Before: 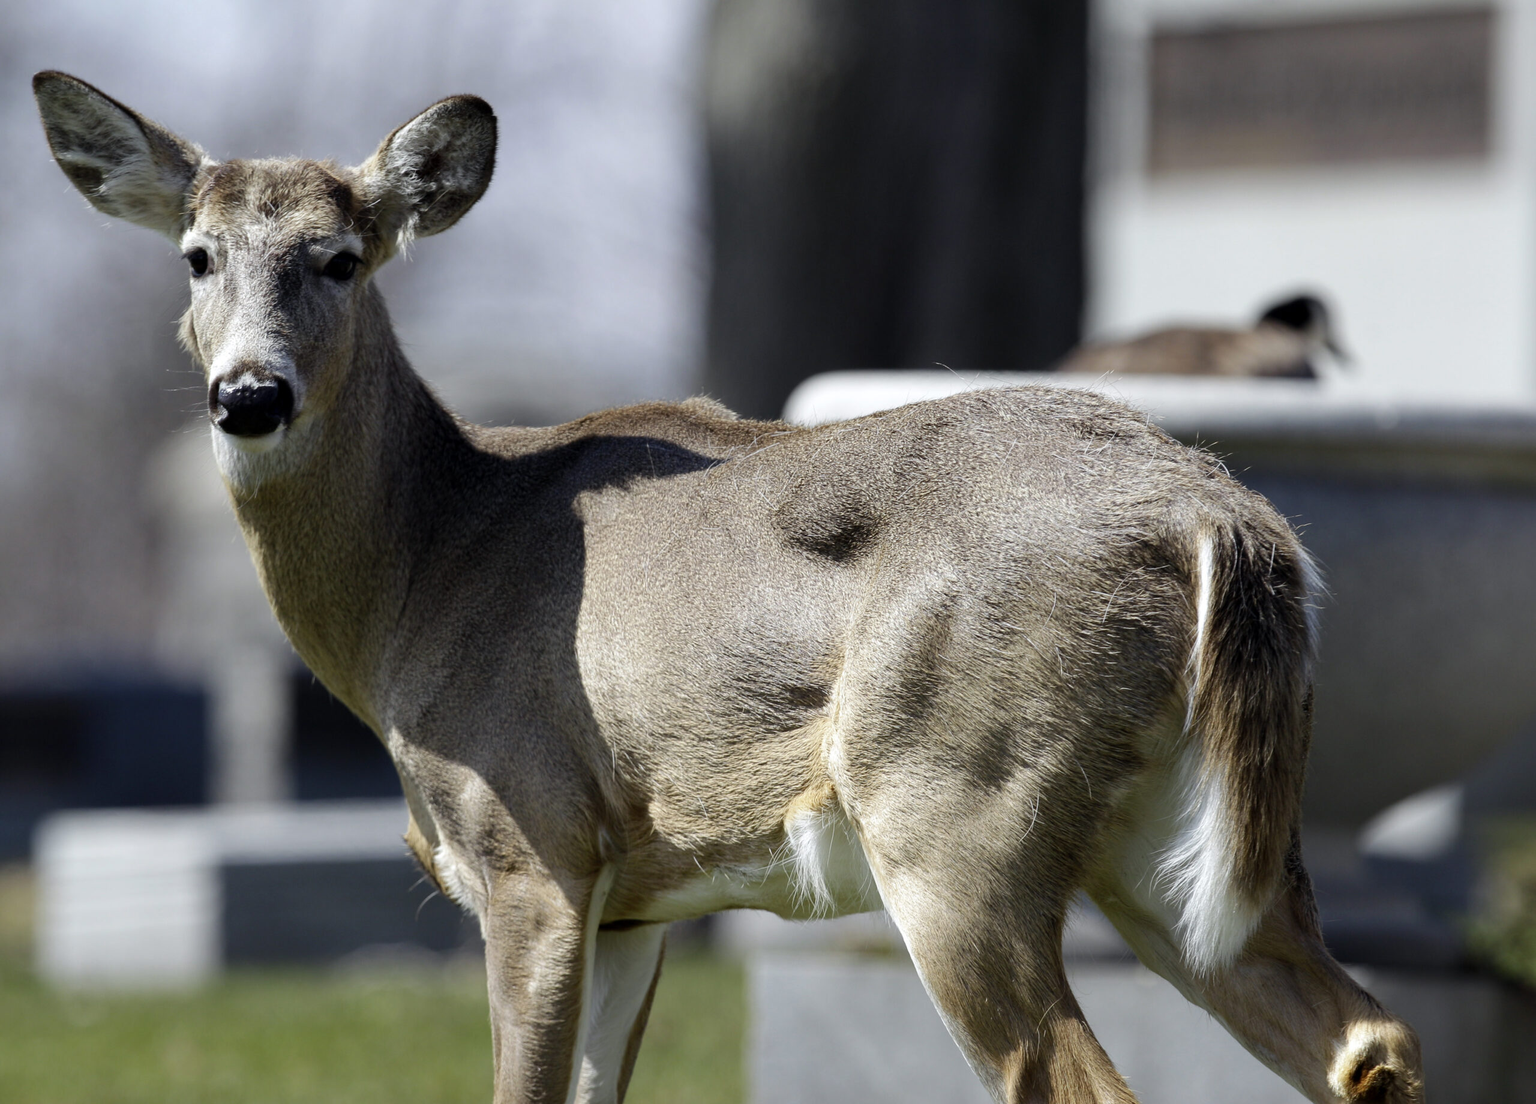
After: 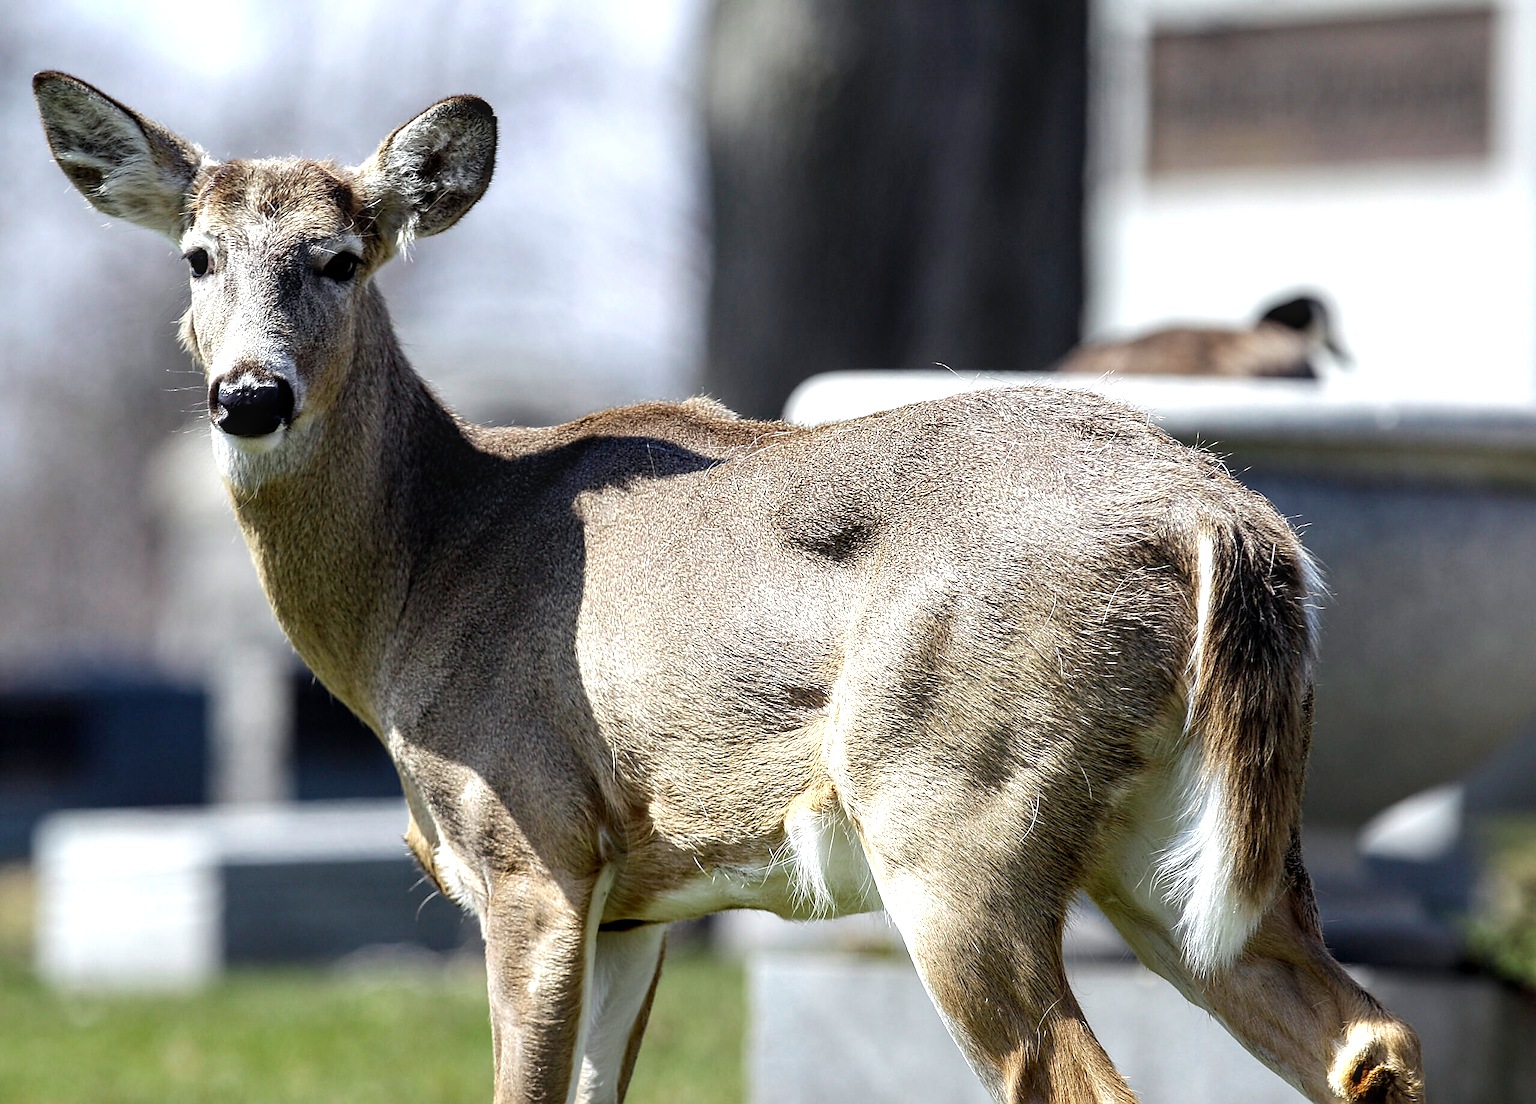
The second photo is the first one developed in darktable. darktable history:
levels: mode automatic, levels [0.072, 0.414, 0.976]
exposure: black level correction 0, exposure 0.696 EV, compensate highlight preservation false
sharpen: radius 1.385, amount 1.248, threshold 0.833
local contrast: on, module defaults
